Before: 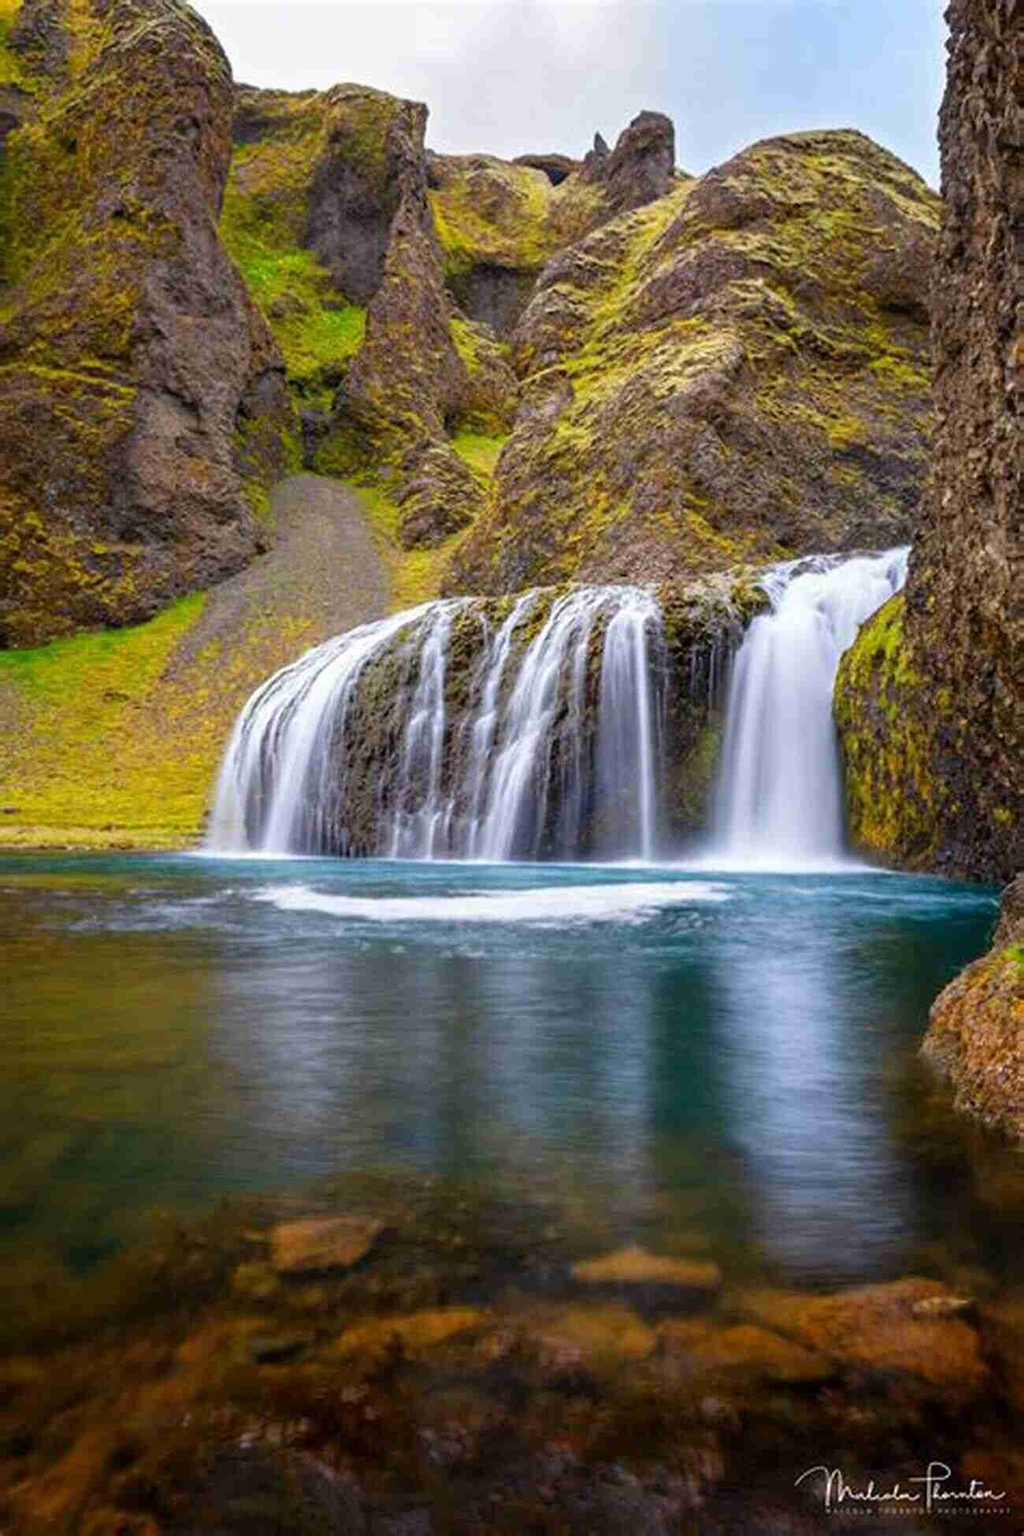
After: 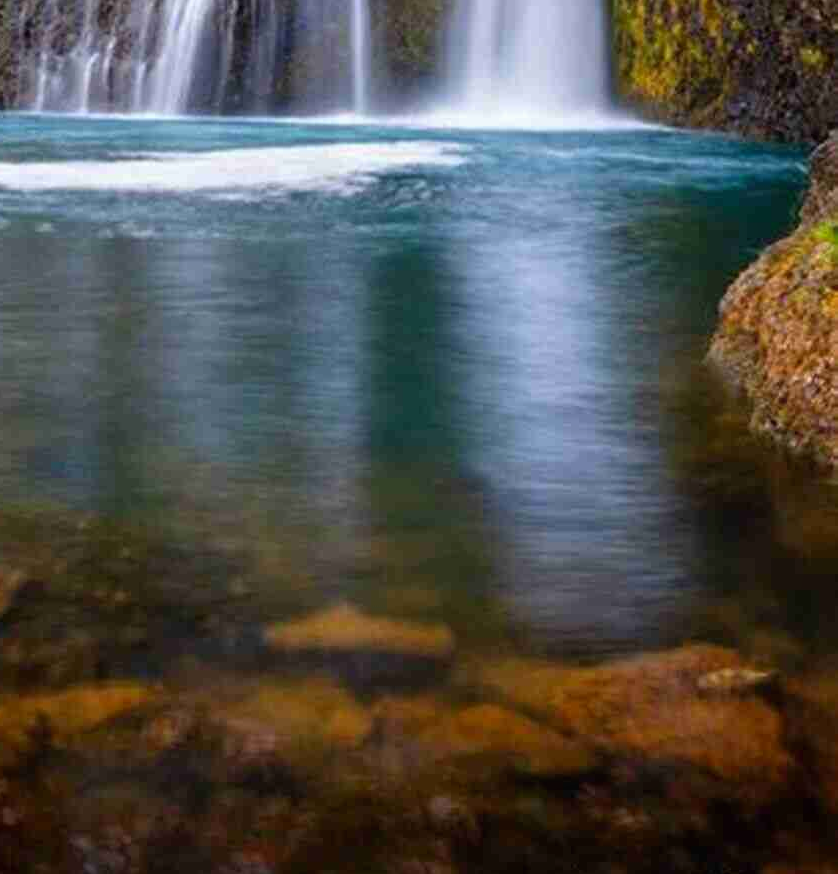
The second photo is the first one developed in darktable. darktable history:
crop and rotate: left 35.509%, top 50.238%, bottom 4.934%
local contrast: mode bilateral grid, contrast 100, coarseness 100, detail 91%, midtone range 0.2
